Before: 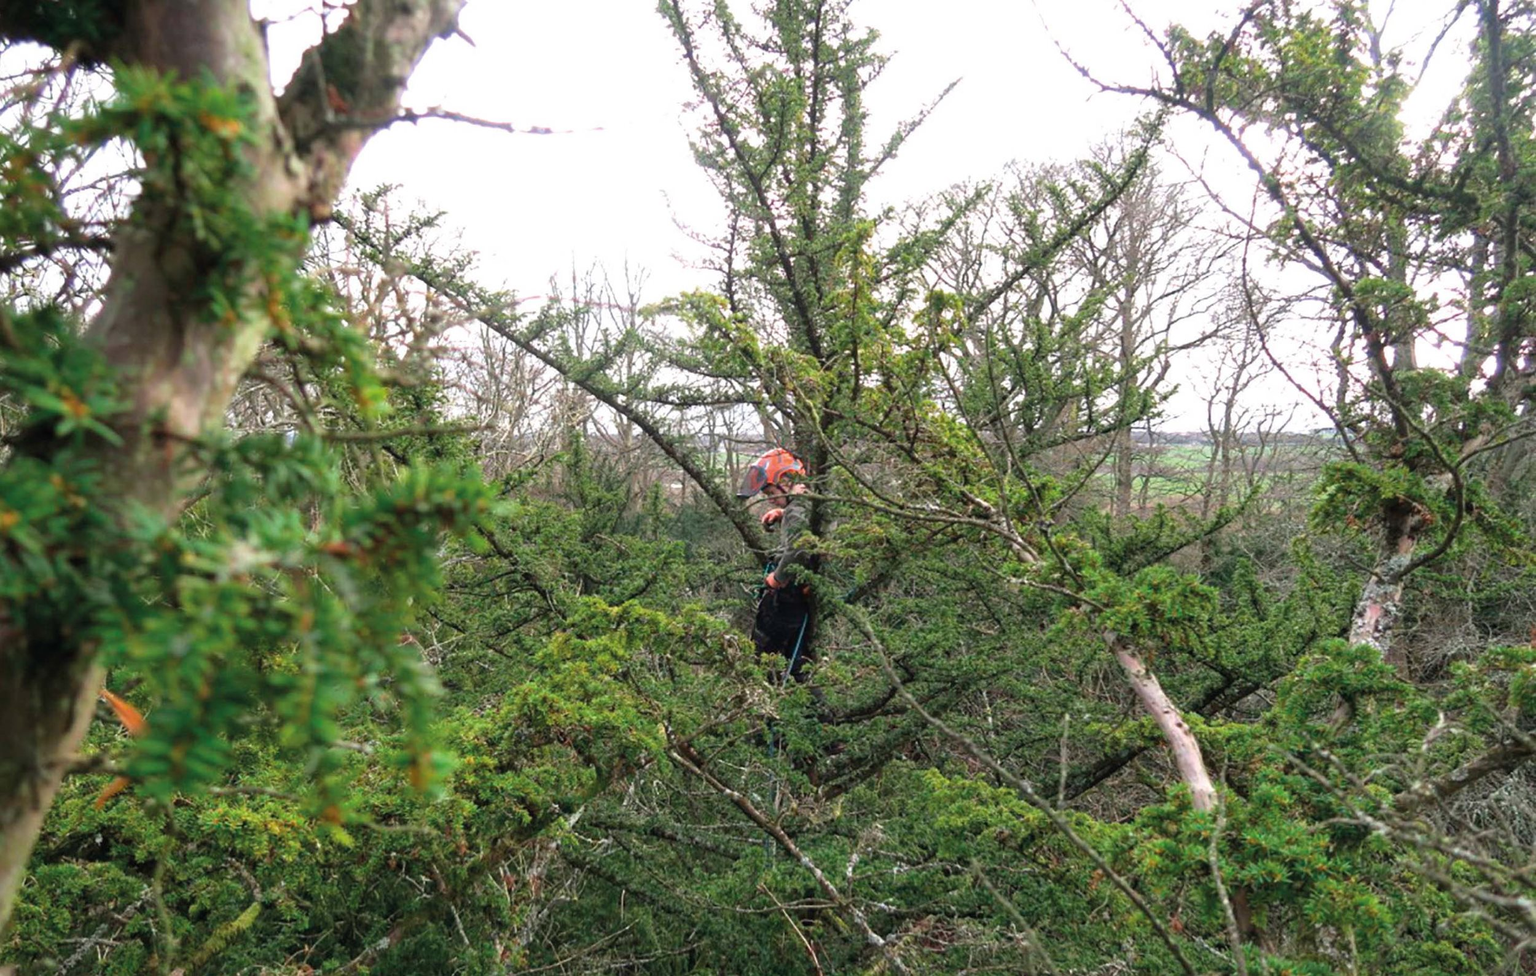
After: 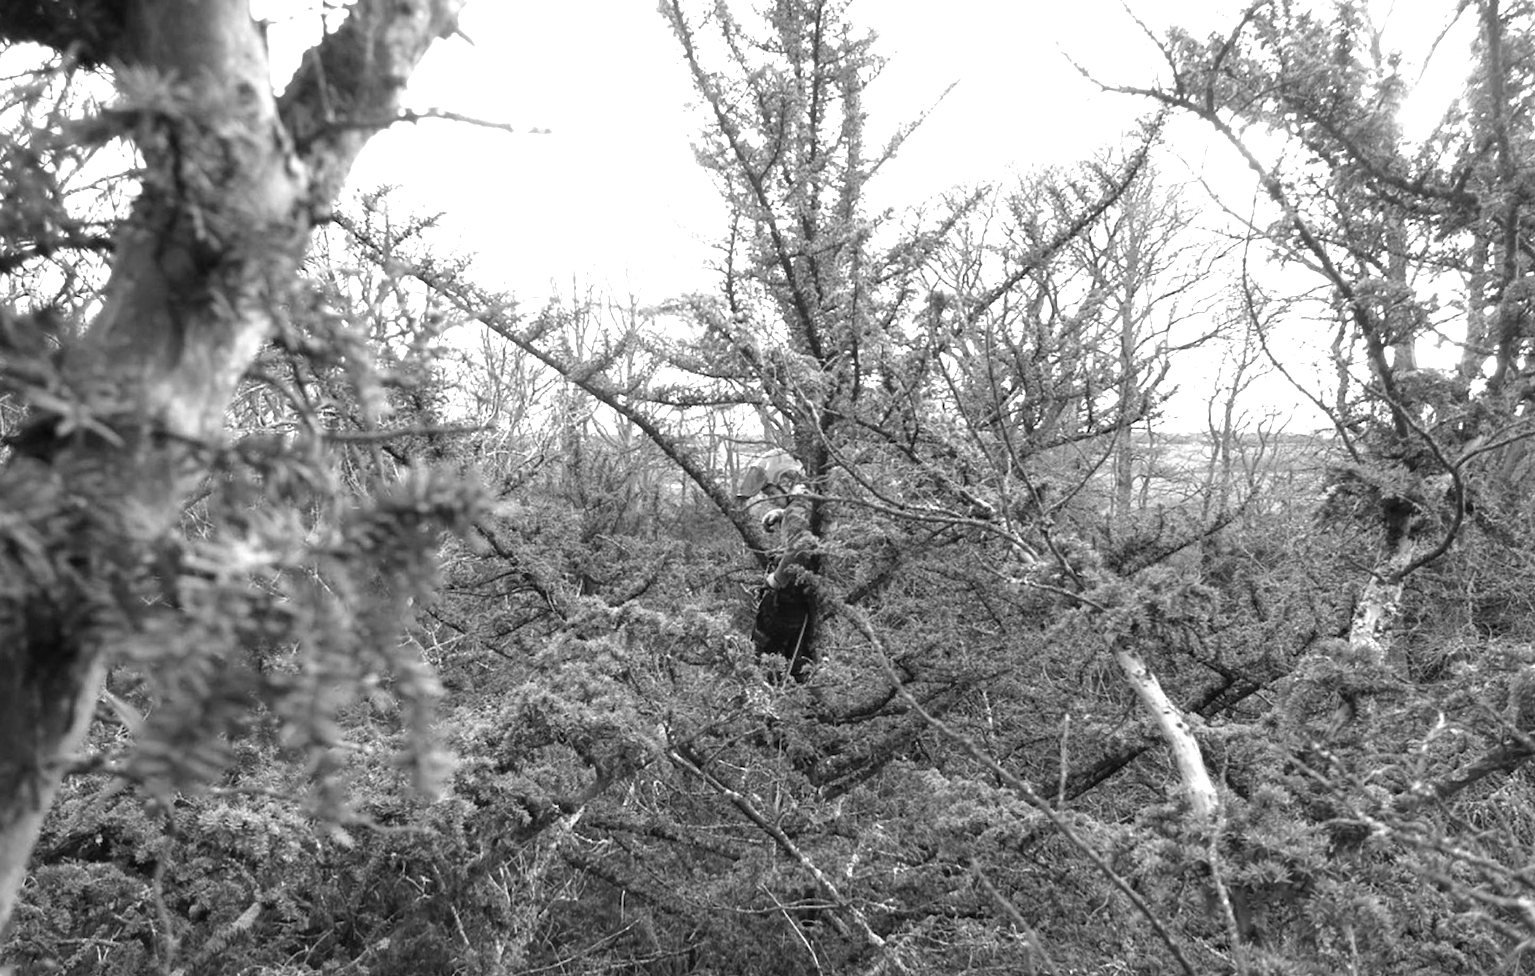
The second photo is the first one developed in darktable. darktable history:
exposure: exposure 0.6 EV, compensate highlight preservation false
monochrome: a 2.21, b -1.33, size 2.2
